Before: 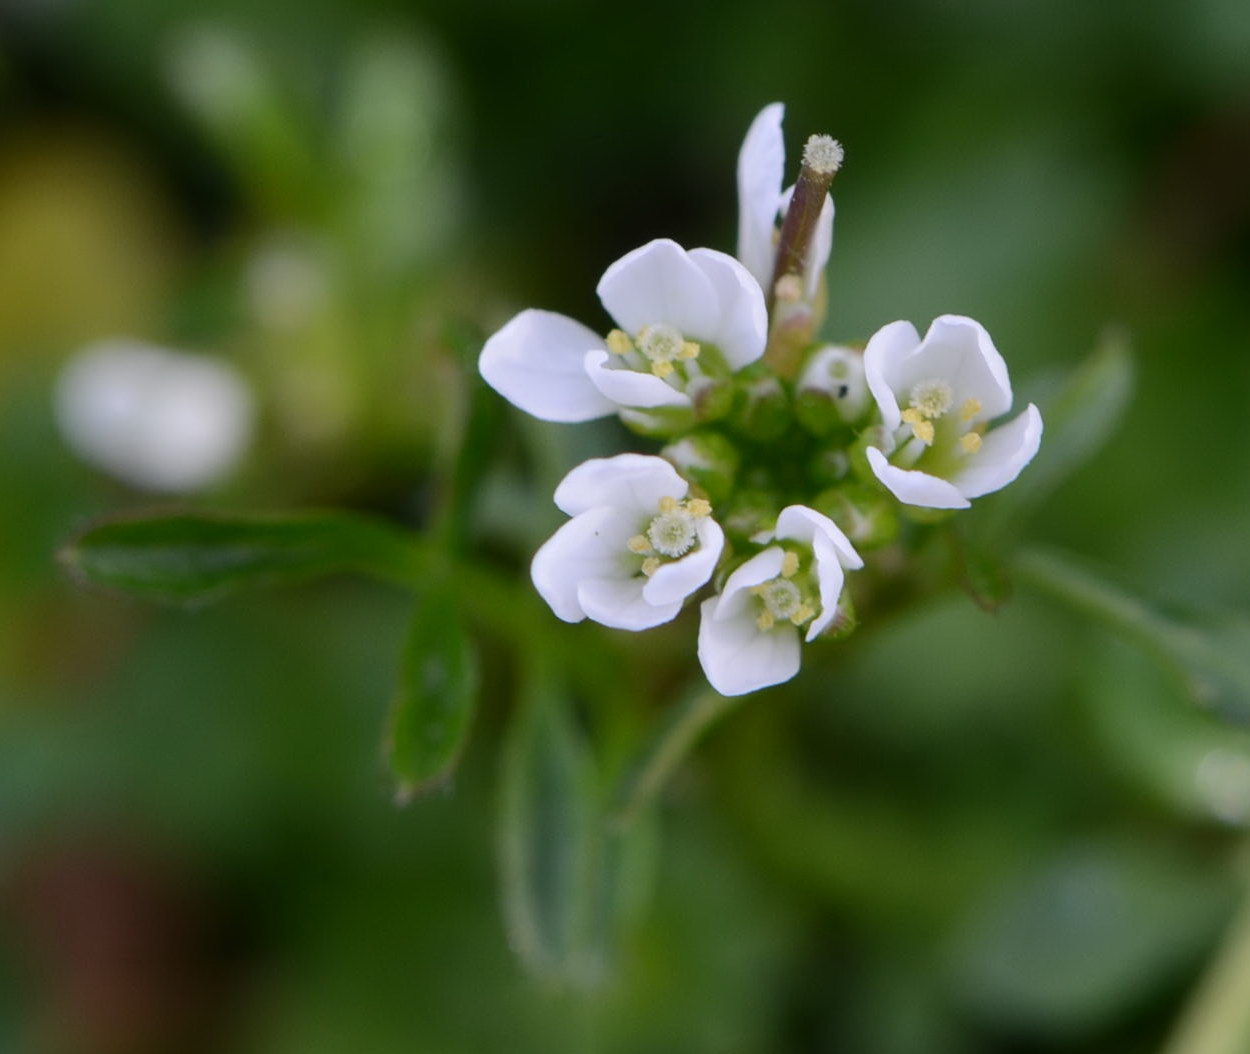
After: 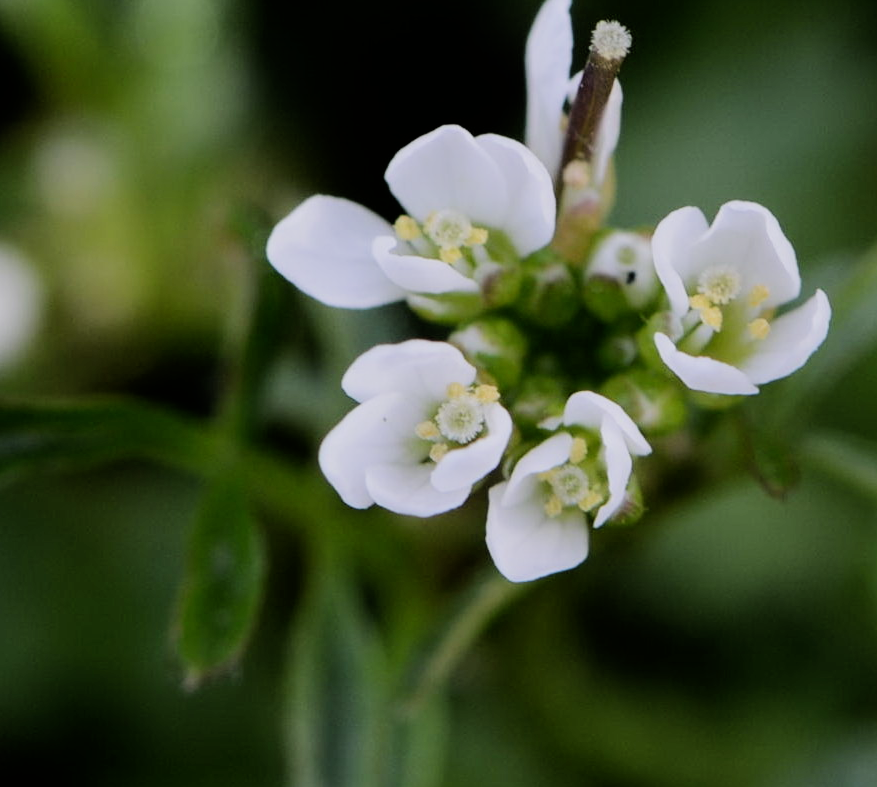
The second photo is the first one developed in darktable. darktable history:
filmic rgb: black relative exposure -5.04 EV, white relative exposure 3.99 EV, hardness 2.9, contrast 1.301, highlights saturation mix -30.79%
crop and rotate: left 17.009%, top 10.909%, right 12.827%, bottom 14.412%
